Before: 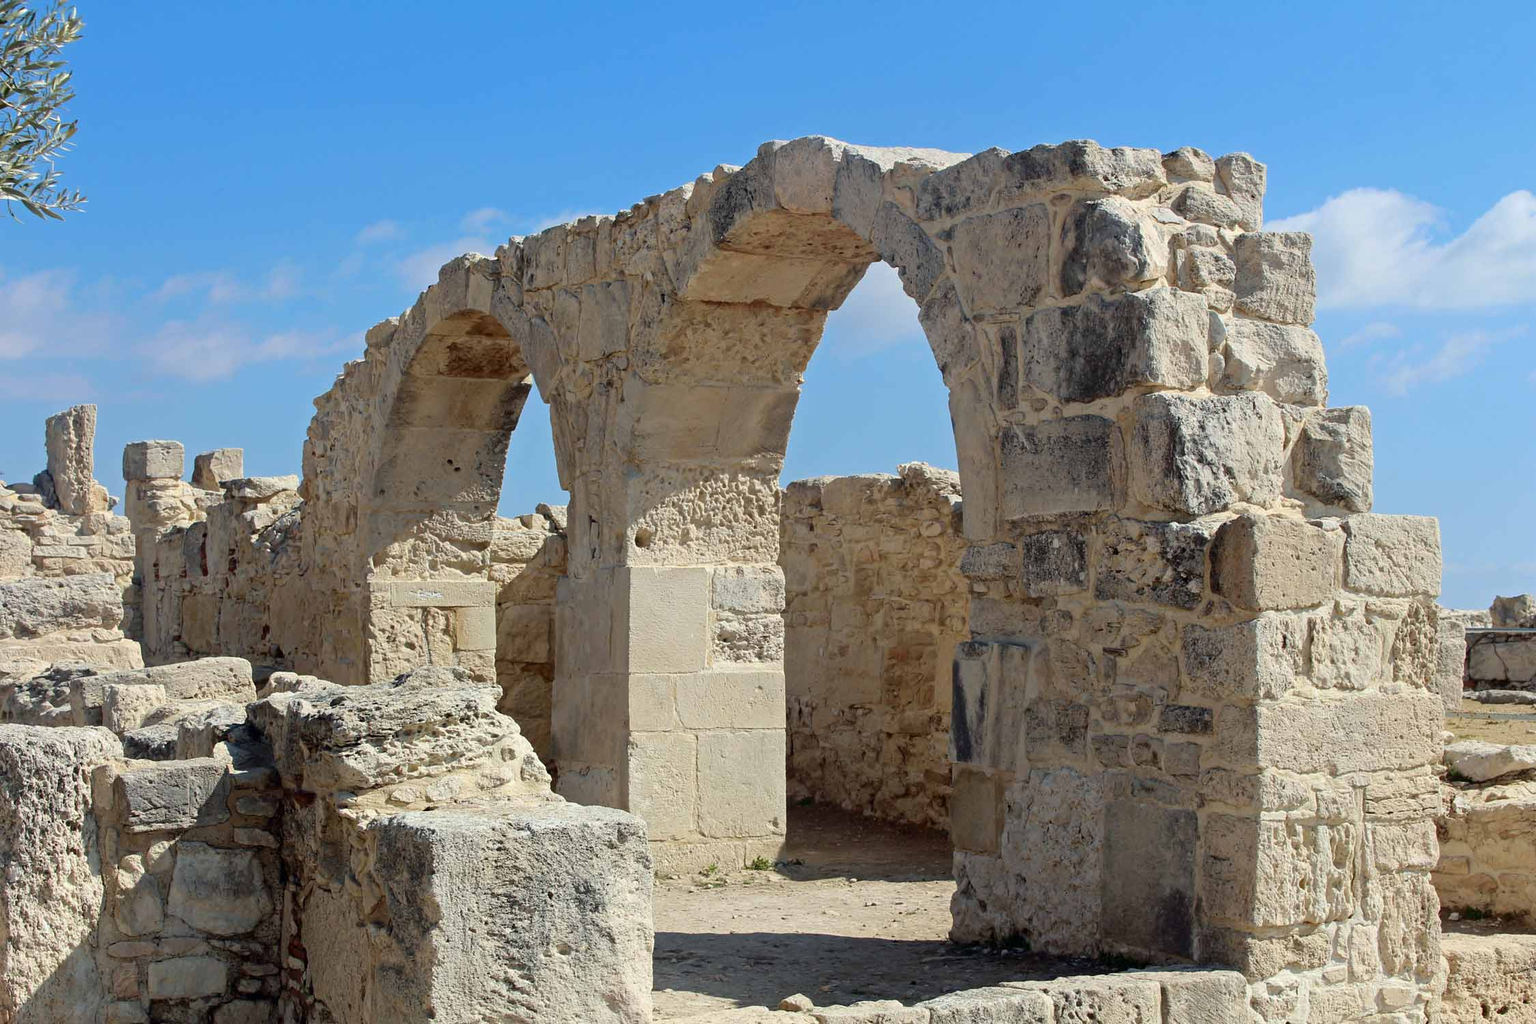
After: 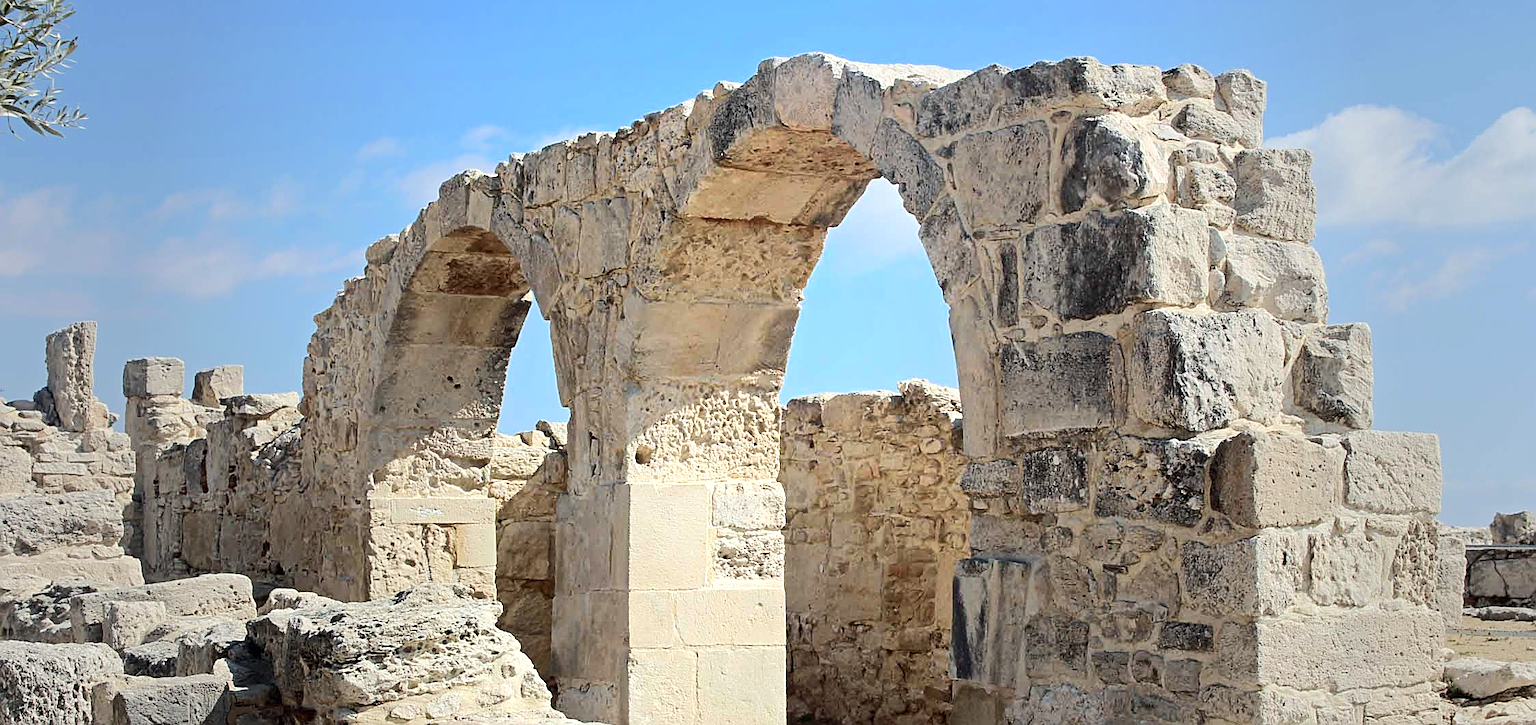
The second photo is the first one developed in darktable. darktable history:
exposure: black level correction 0.001, exposure 0.499 EV, compensate exposure bias true, compensate highlight preservation false
sharpen: amount 0.595
vignetting: fall-off start 16.08%, fall-off radius 100.42%, brightness -0.412, saturation -0.294, width/height ratio 0.711
crop and rotate: top 8.134%, bottom 20.977%
tone equalizer: -8 EV 0.023 EV, -7 EV -0.03 EV, -6 EV 0.027 EV, -5 EV 0.049 EV, -4 EV 0.289 EV, -3 EV 0.648 EV, -2 EV 0.579 EV, -1 EV 0.174 EV, +0 EV 0.055 EV, edges refinement/feathering 500, mask exposure compensation -1.57 EV, preserve details no
